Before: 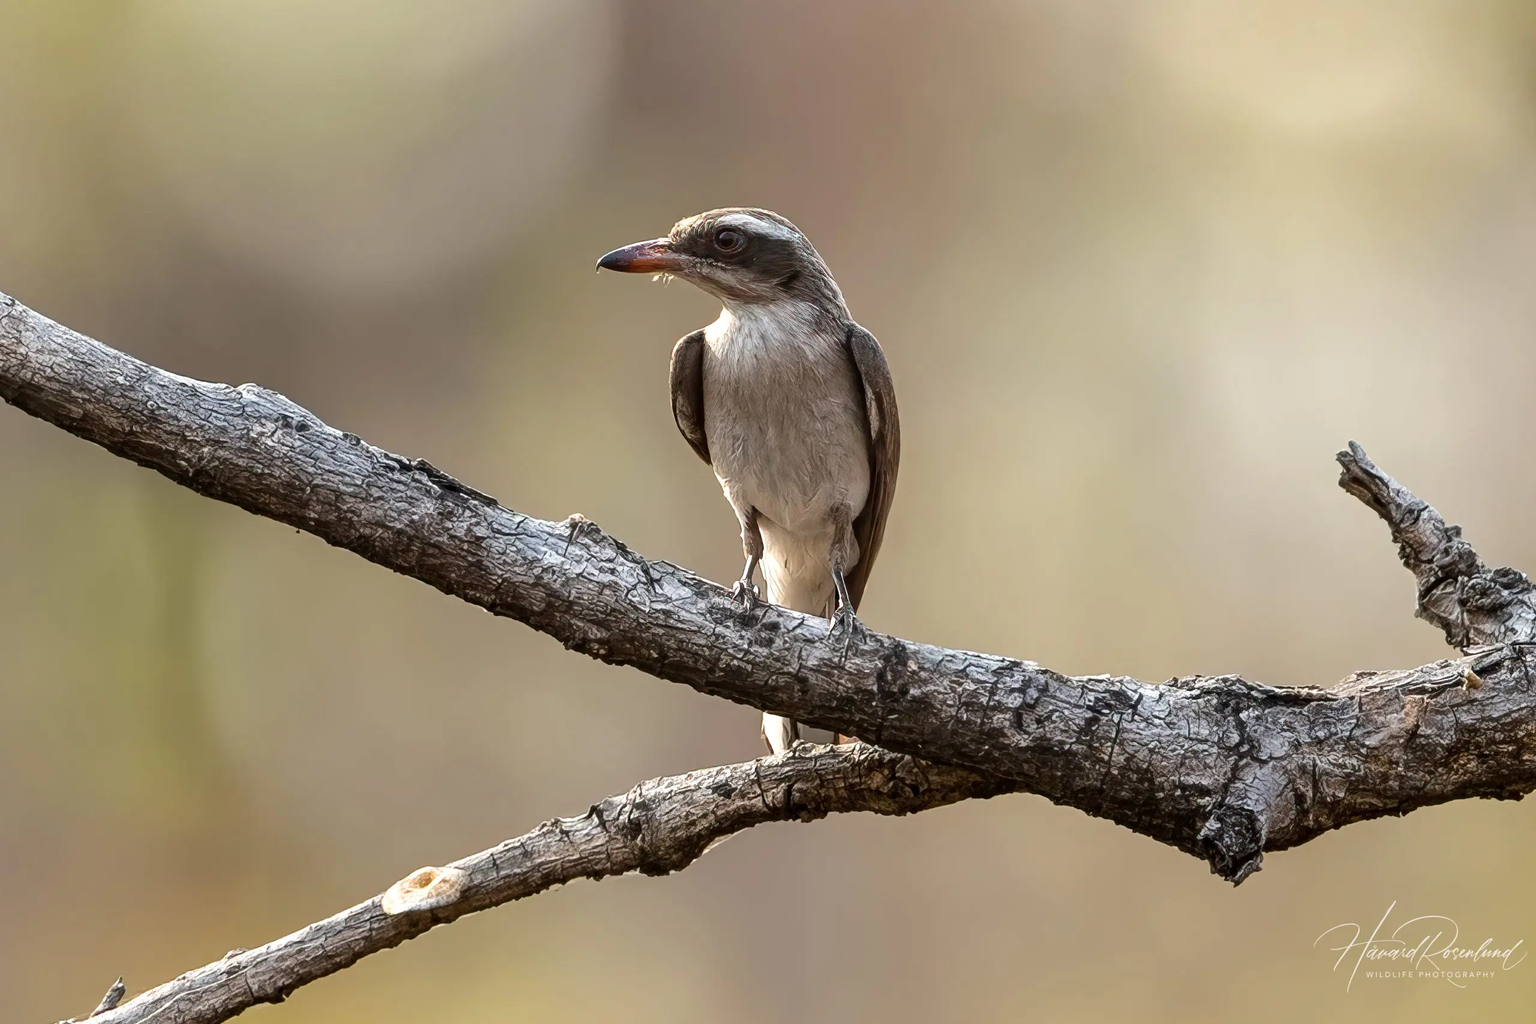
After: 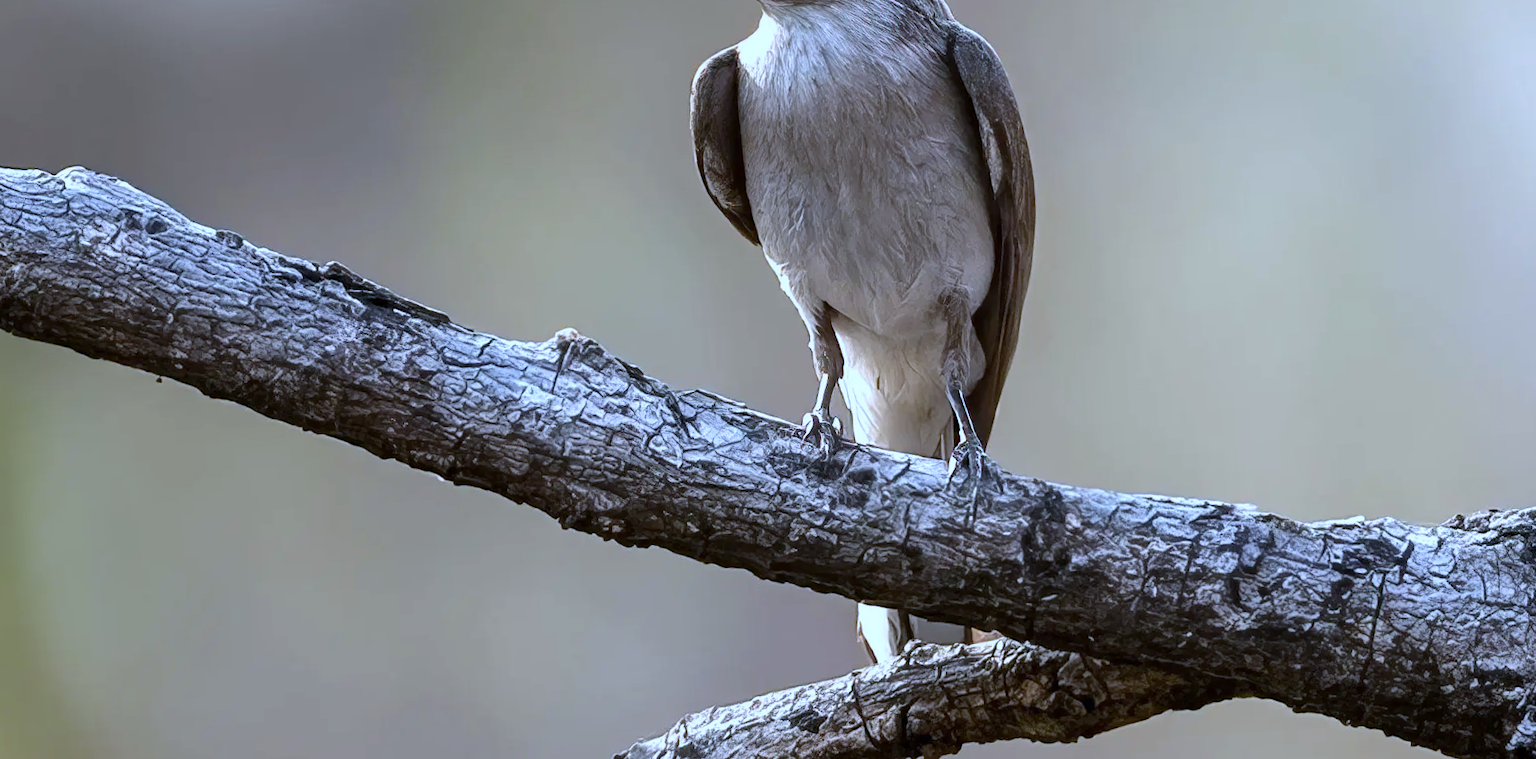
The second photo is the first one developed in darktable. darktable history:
crop: left 11.123%, top 27.61%, right 18.3%, bottom 17.034%
rotate and perspective: rotation -3.52°, crop left 0.036, crop right 0.964, crop top 0.081, crop bottom 0.919
white balance: red 0.871, blue 1.249
